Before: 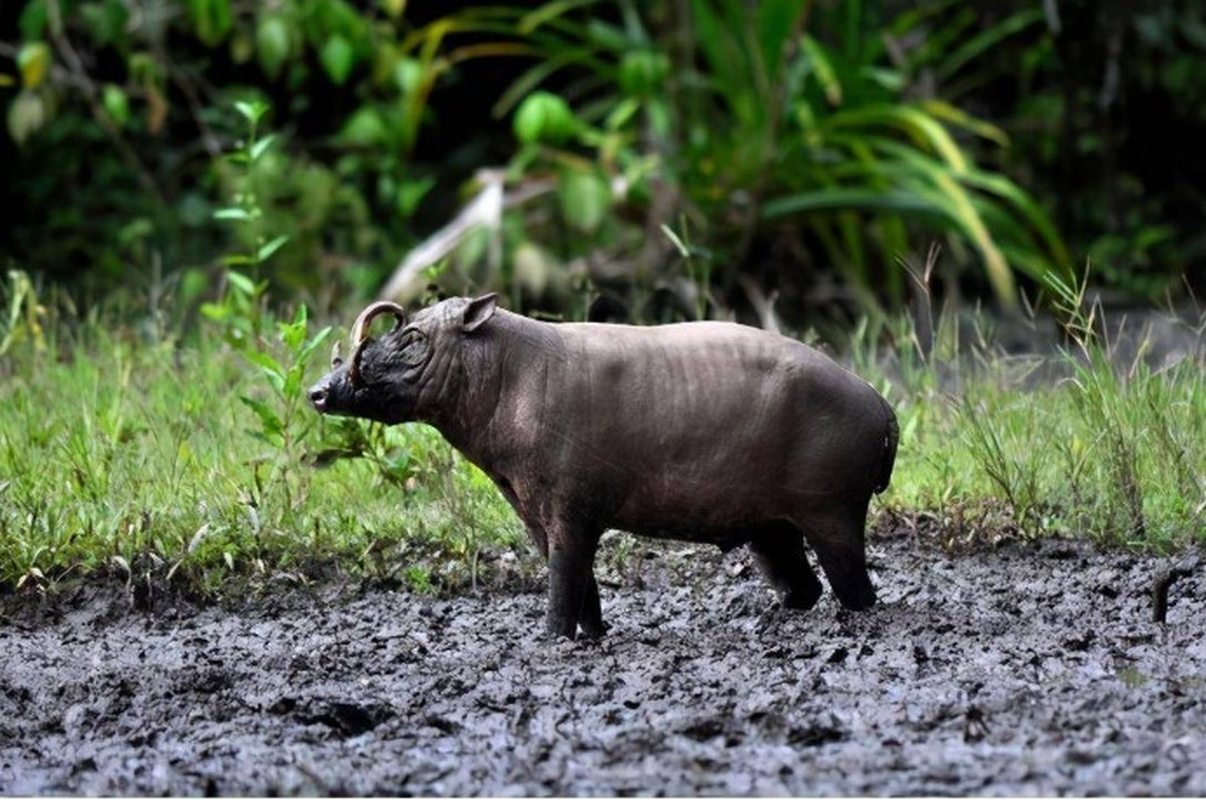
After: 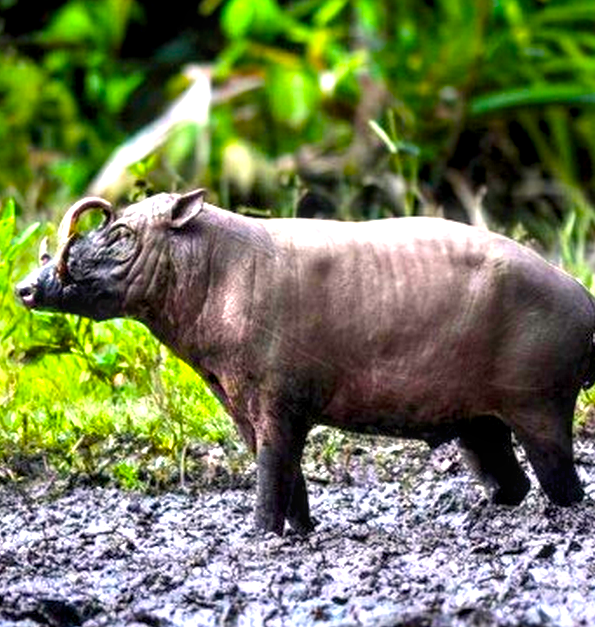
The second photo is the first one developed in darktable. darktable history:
local contrast: detail 130%
crop and rotate: angle 0.016°, left 24.26%, top 13.024%, right 26.35%, bottom 8.476%
exposure: black level correction 0.001, exposure 1.12 EV, compensate exposure bias true, compensate highlight preservation false
color balance rgb: highlights gain › chroma 1.02%, highlights gain › hue 60.04°, linear chroma grading › global chroma 8.994%, perceptual saturation grading › global saturation 19.38%, global vibrance 50.29%
